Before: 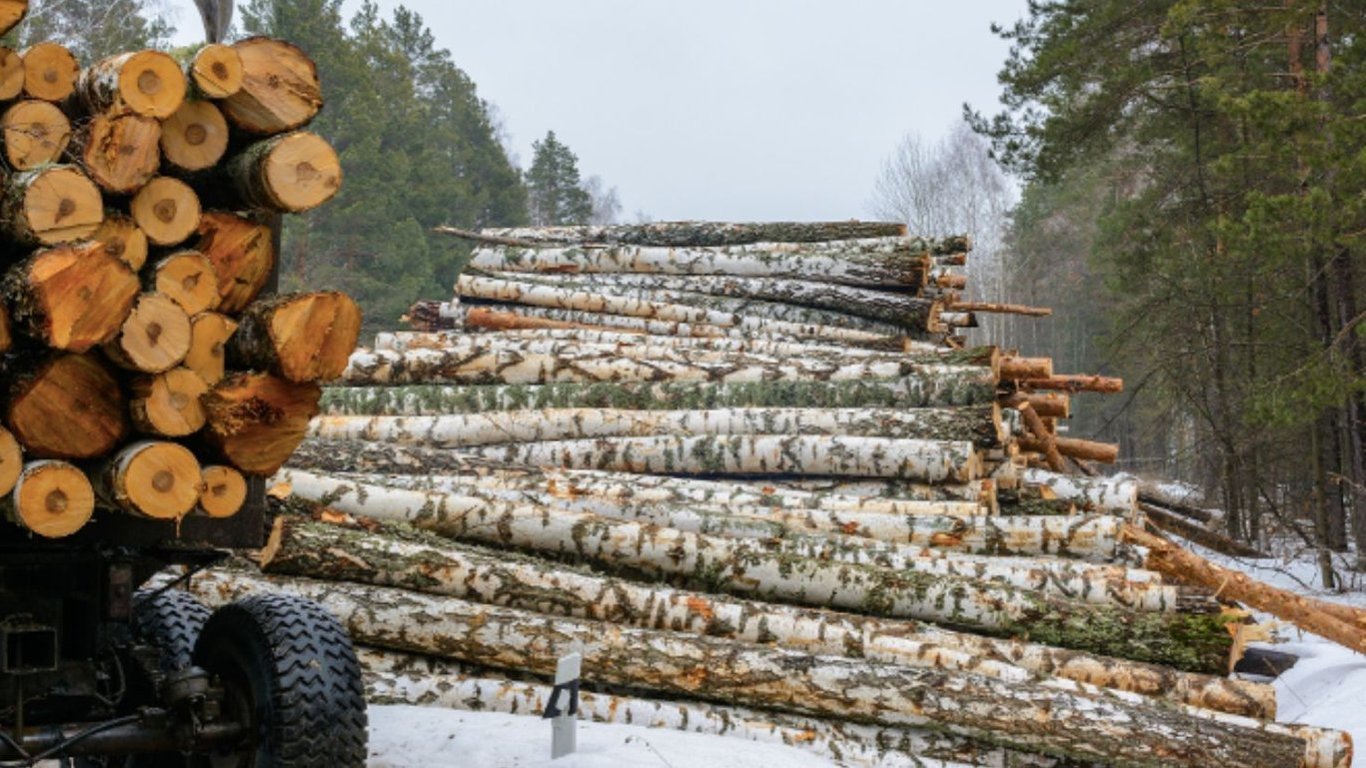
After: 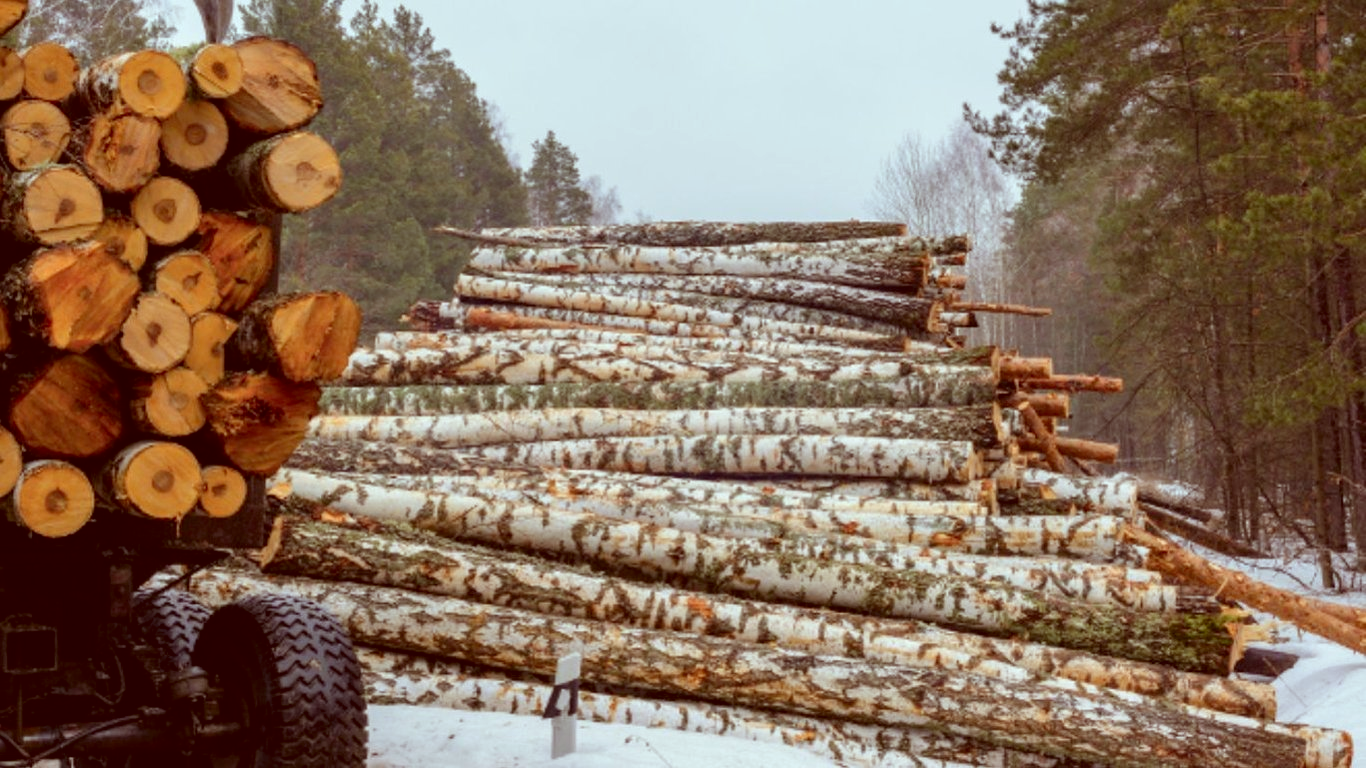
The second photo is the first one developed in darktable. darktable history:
color correction: highlights a* -7.2, highlights b* -0.169, shadows a* 20.44, shadows b* 11.35
